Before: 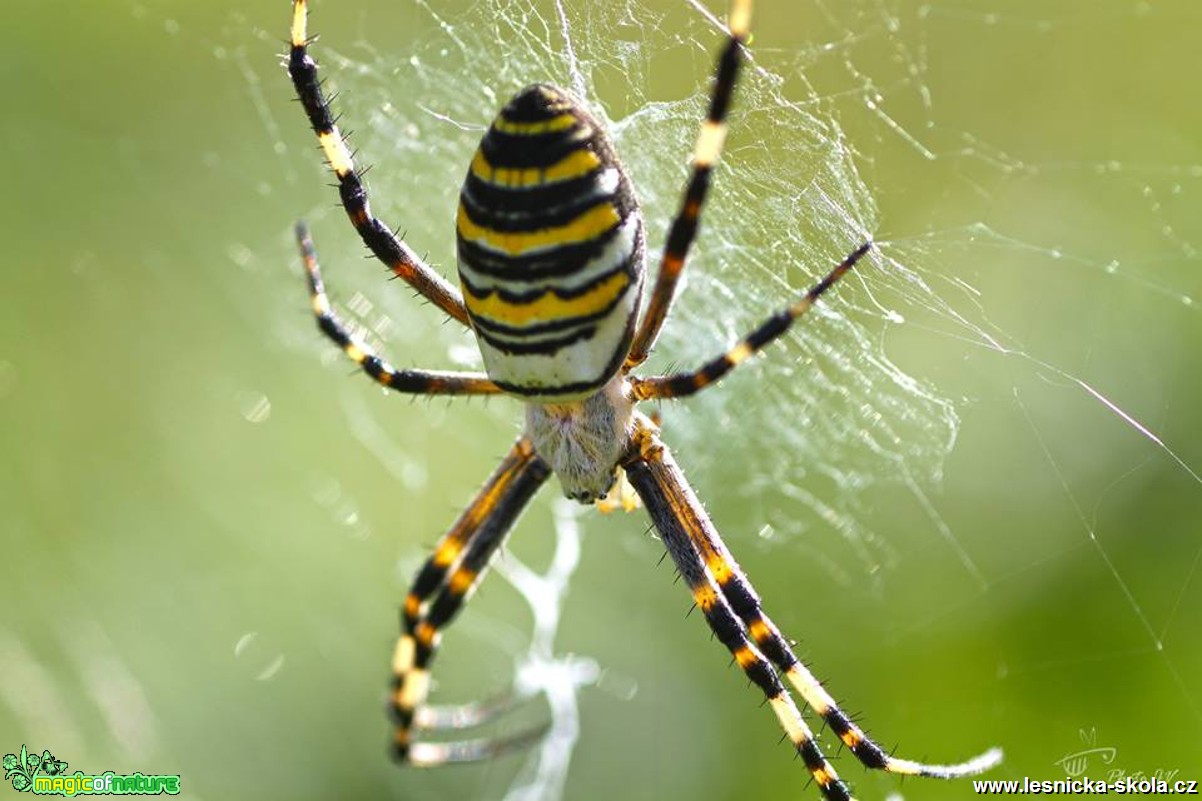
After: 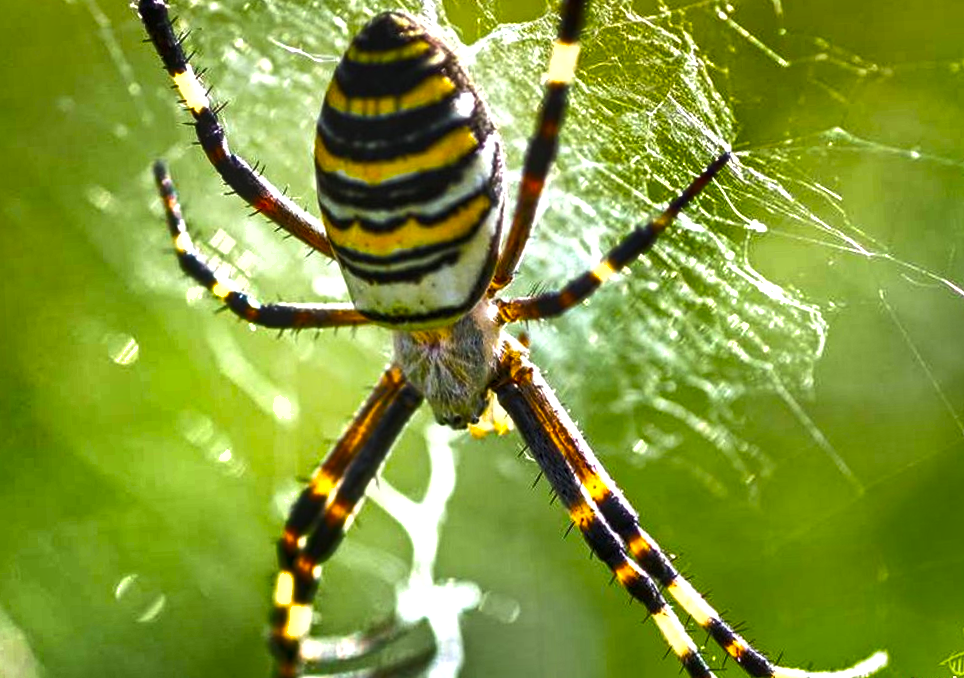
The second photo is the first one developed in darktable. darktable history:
crop: left 9.807%, top 6.259%, right 7.334%, bottom 2.177%
local contrast: on, module defaults
color zones: curves: ch1 [(0, 0.513) (0.143, 0.524) (0.286, 0.511) (0.429, 0.506) (0.571, 0.503) (0.714, 0.503) (0.857, 0.508) (1, 0.513)]
tone equalizer: -8 EV -0.417 EV, -7 EV -0.389 EV, -6 EV -0.333 EV, -5 EV -0.222 EV, -3 EV 0.222 EV, -2 EV 0.333 EV, -1 EV 0.389 EV, +0 EV 0.417 EV, edges refinement/feathering 500, mask exposure compensation -1.57 EV, preserve details no
rotate and perspective: rotation -3°, crop left 0.031, crop right 0.968, crop top 0.07, crop bottom 0.93
exposure: exposure 0.207 EV, compensate highlight preservation false
shadows and highlights: shadows 20.91, highlights -82.73, soften with gaussian
color balance rgb: perceptual saturation grading › global saturation 30%, global vibrance 10%
